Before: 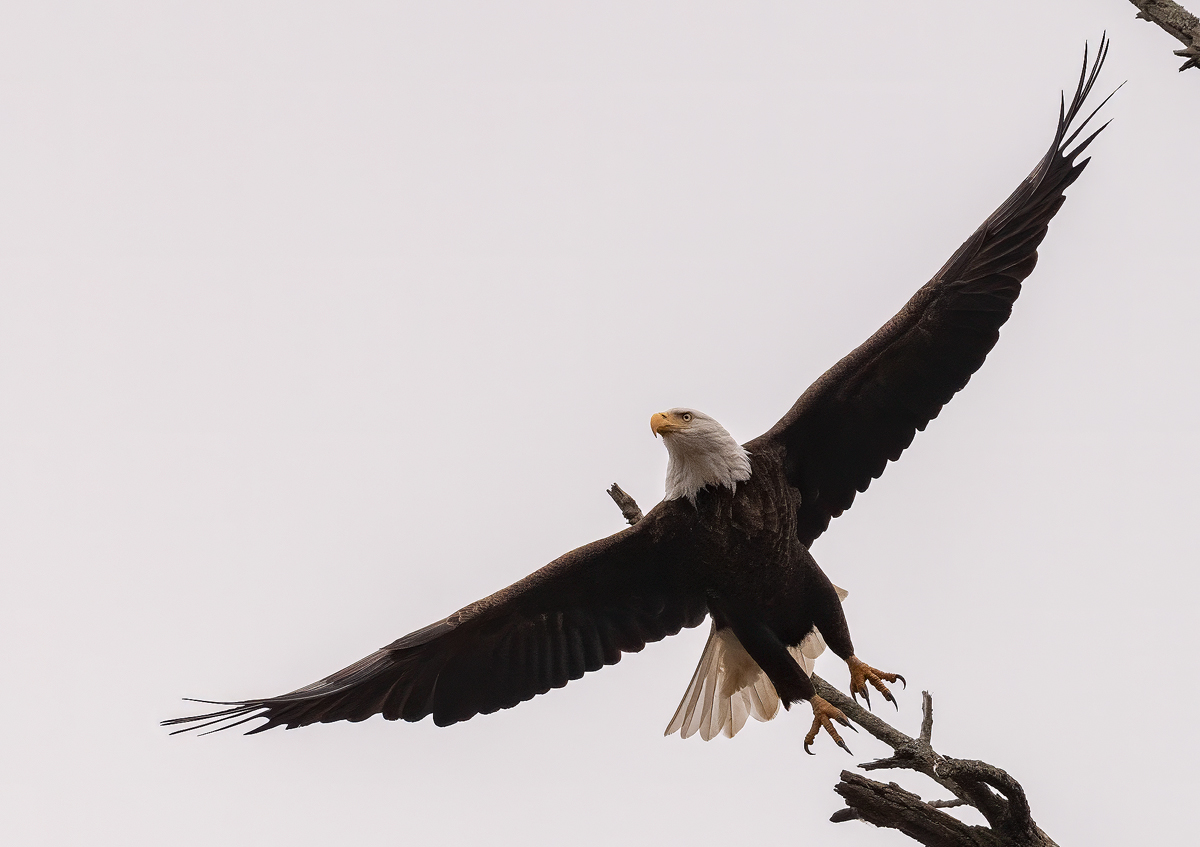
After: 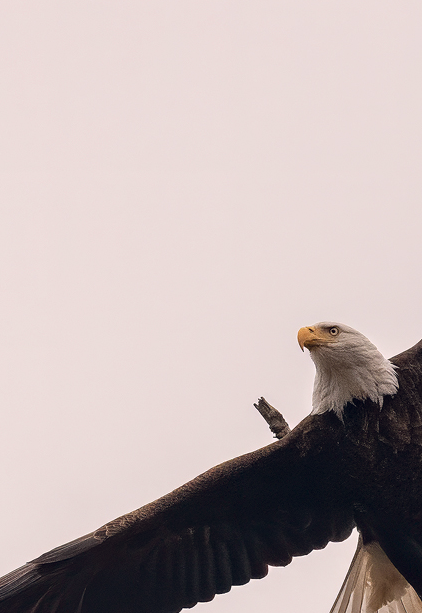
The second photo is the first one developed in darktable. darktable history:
crop and rotate: left 29.476%, top 10.214%, right 35.32%, bottom 17.333%
color balance rgb: shadows lift › hue 87.51°, highlights gain › chroma 1.62%, highlights gain › hue 55.1°, global offset › chroma 0.06%, global offset › hue 253.66°, linear chroma grading › global chroma 0.5%
